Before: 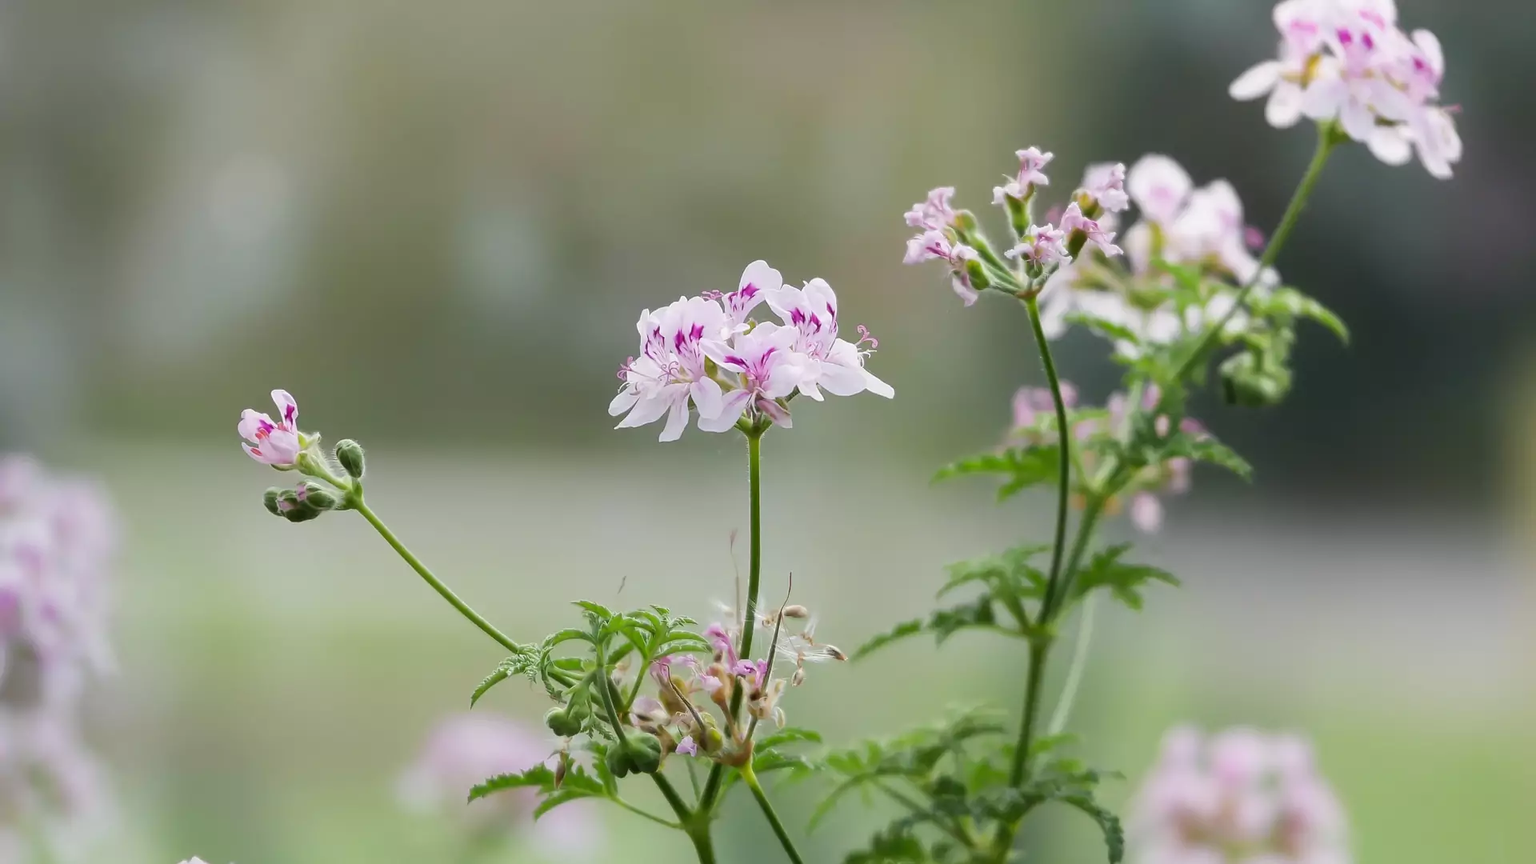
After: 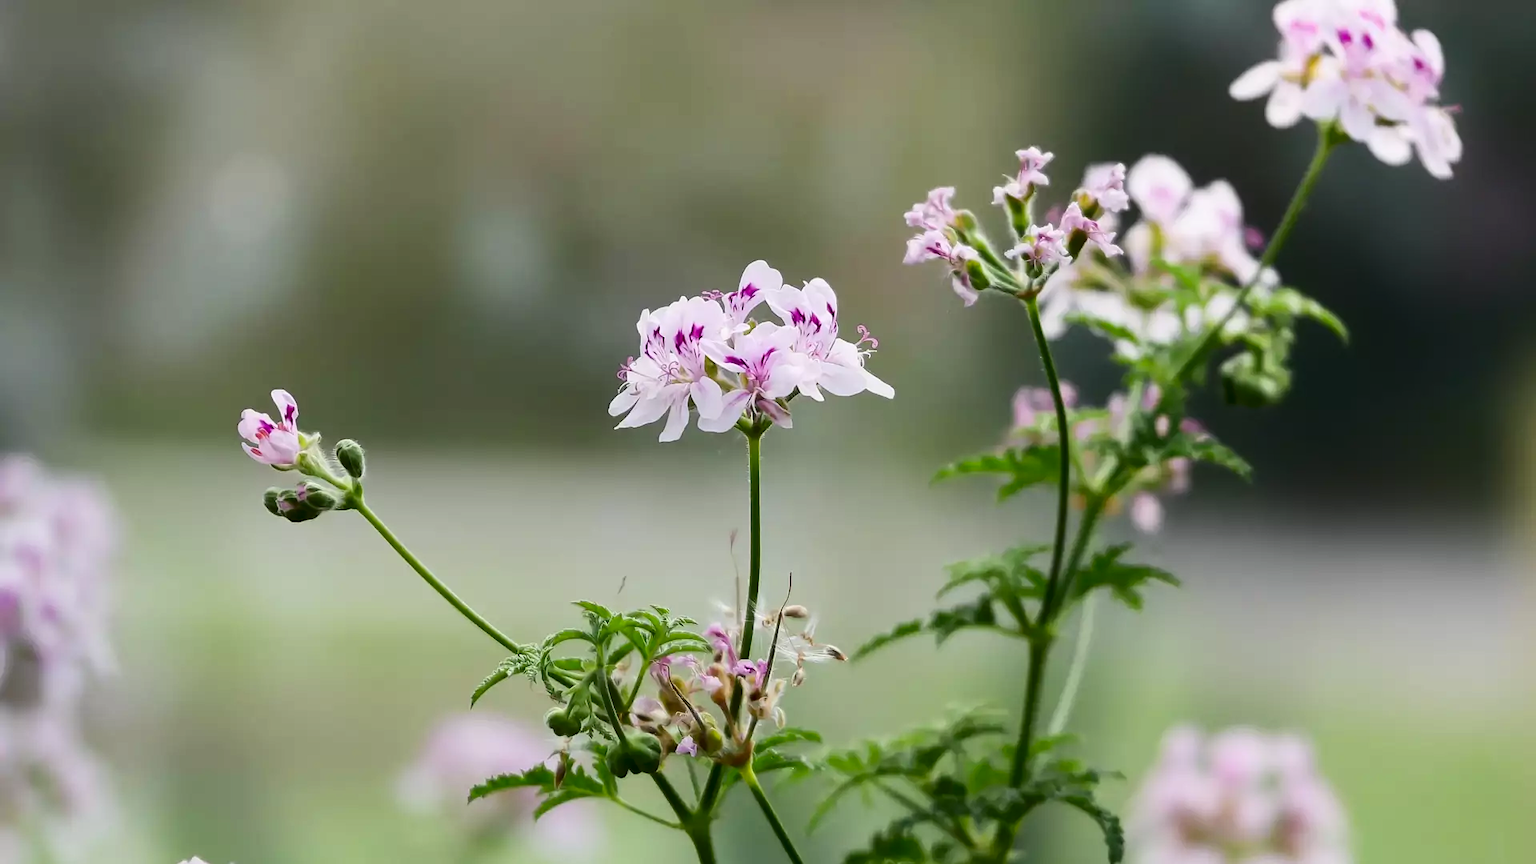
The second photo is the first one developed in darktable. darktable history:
contrast brightness saturation: contrast 0.199, brightness -0.111, saturation 0.098
